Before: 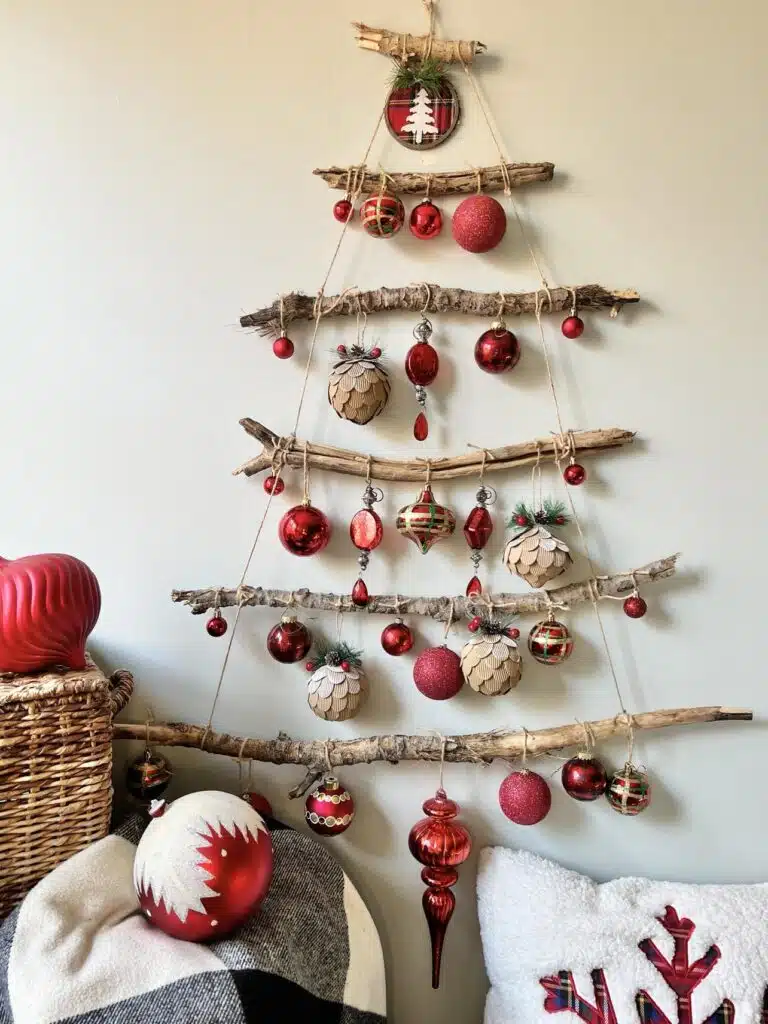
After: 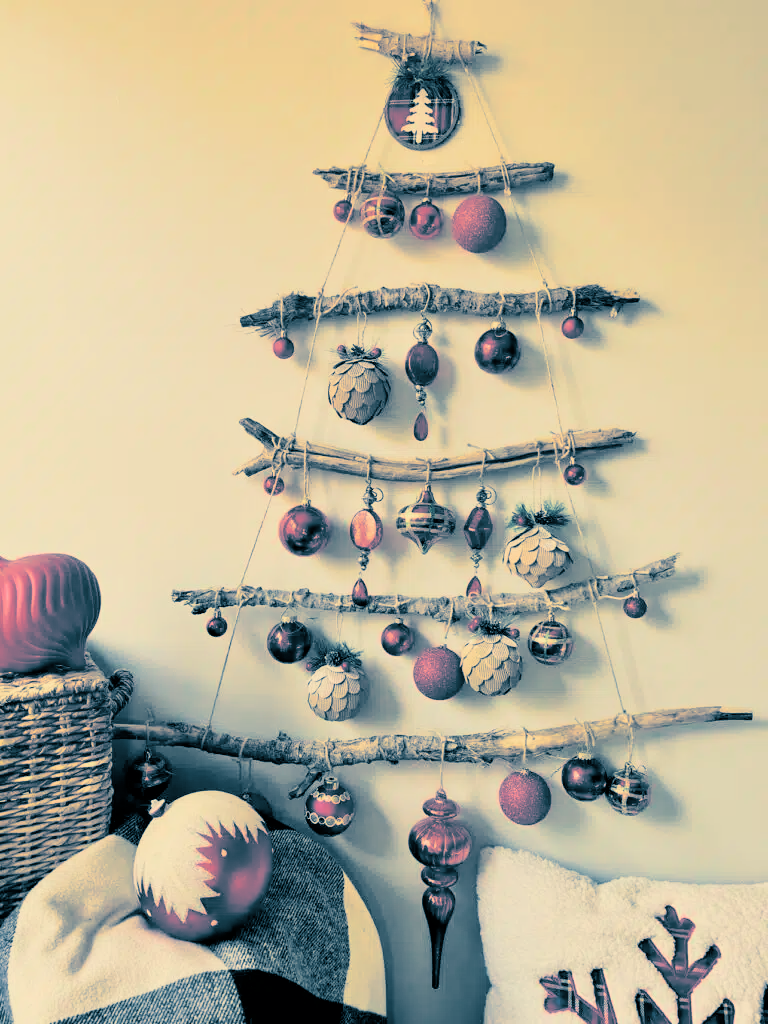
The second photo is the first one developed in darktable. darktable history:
exposure: black level correction 0.001, exposure 0.675 EV, compensate highlight preservation false
filmic rgb: black relative exposure -7.65 EV, white relative exposure 4.56 EV, hardness 3.61
color correction: highlights a* 2.72, highlights b* 22.8
split-toning: shadows › hue 212.4°, balance -70
